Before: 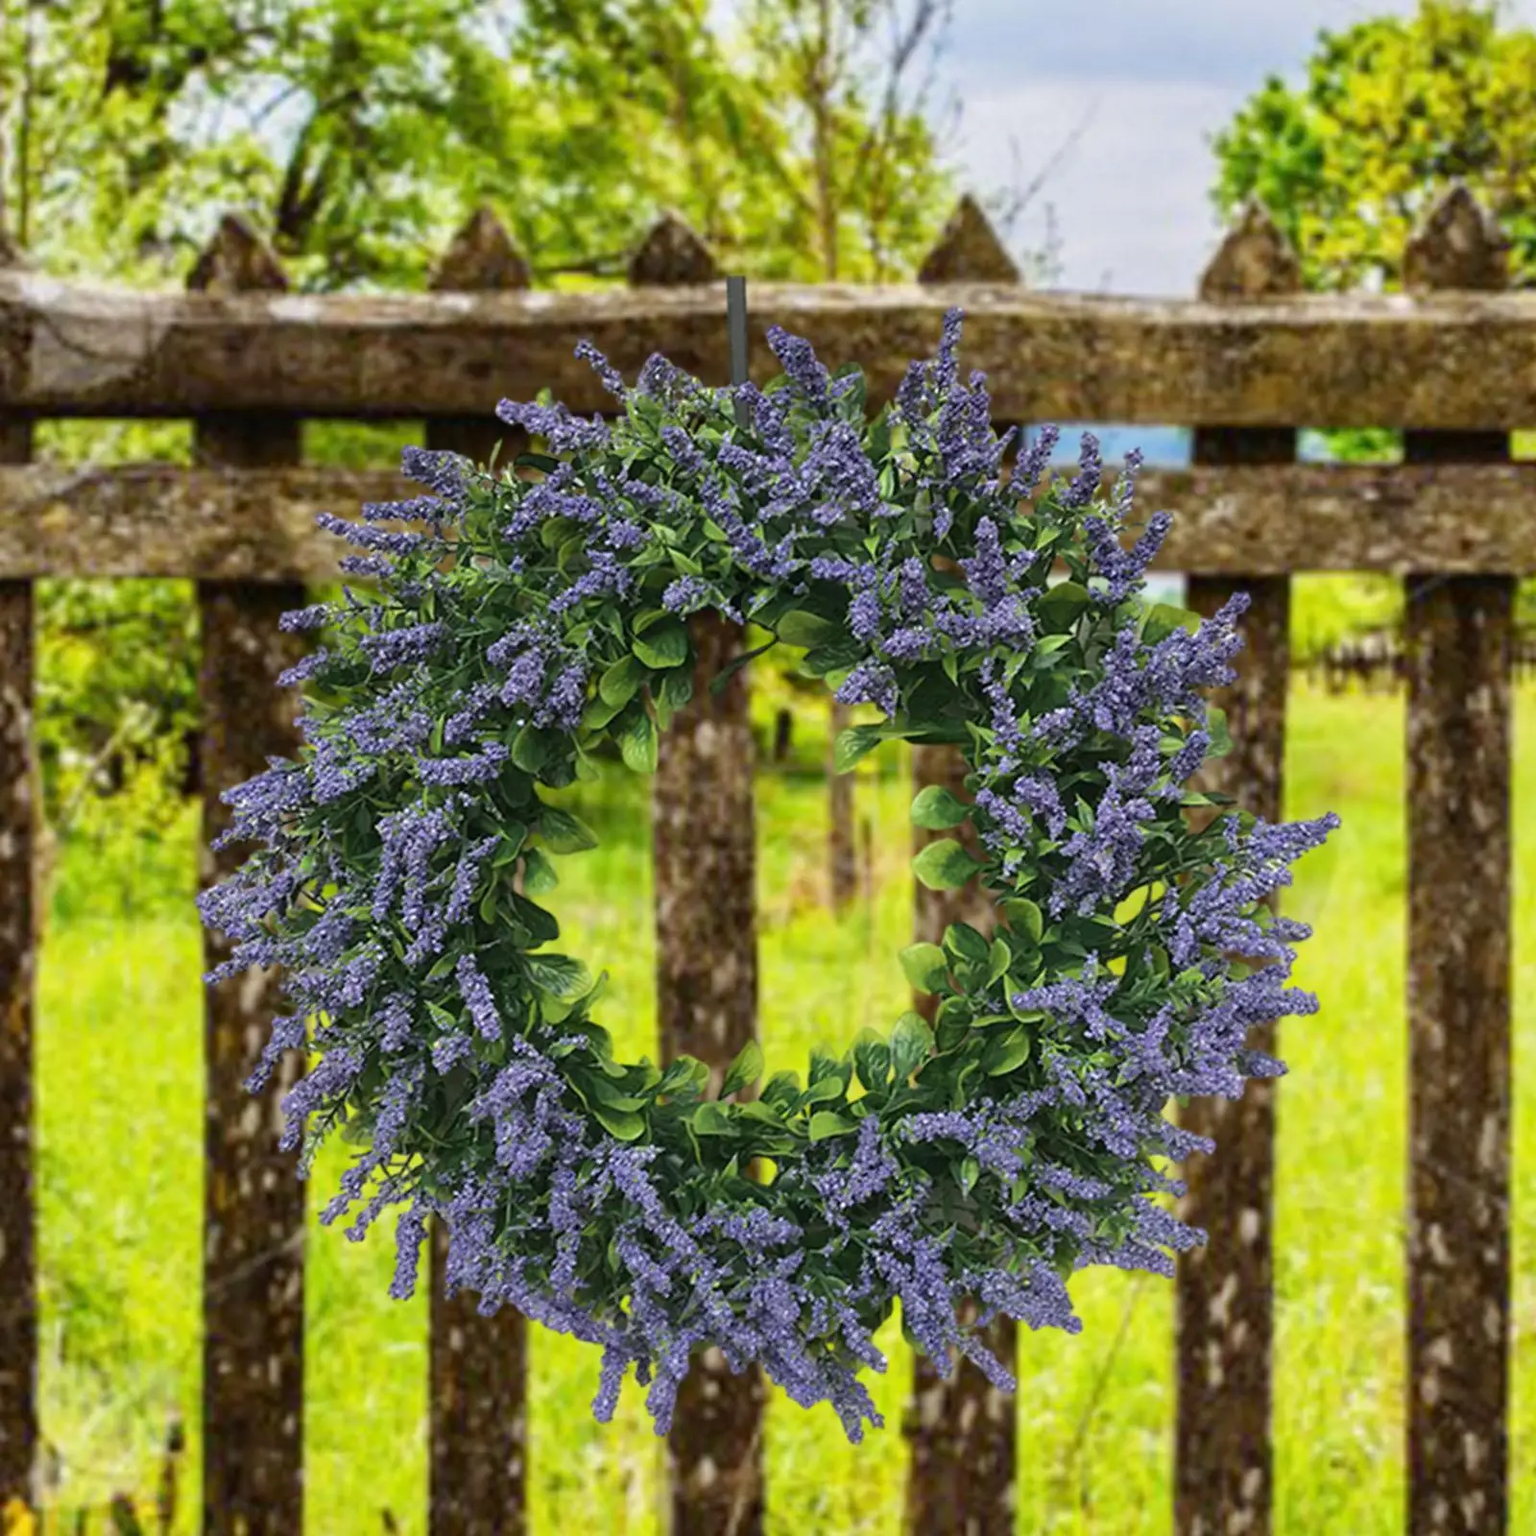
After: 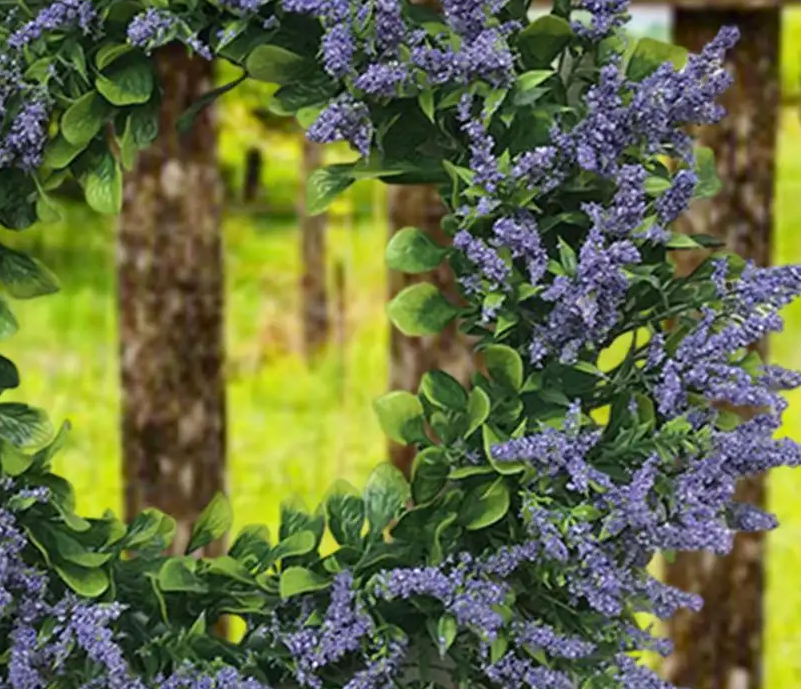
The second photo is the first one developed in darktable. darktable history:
color correction: highlights b* -0.005
crop: left 35.22%, top 36.938%, right 14.675%, bottom 19.986%
